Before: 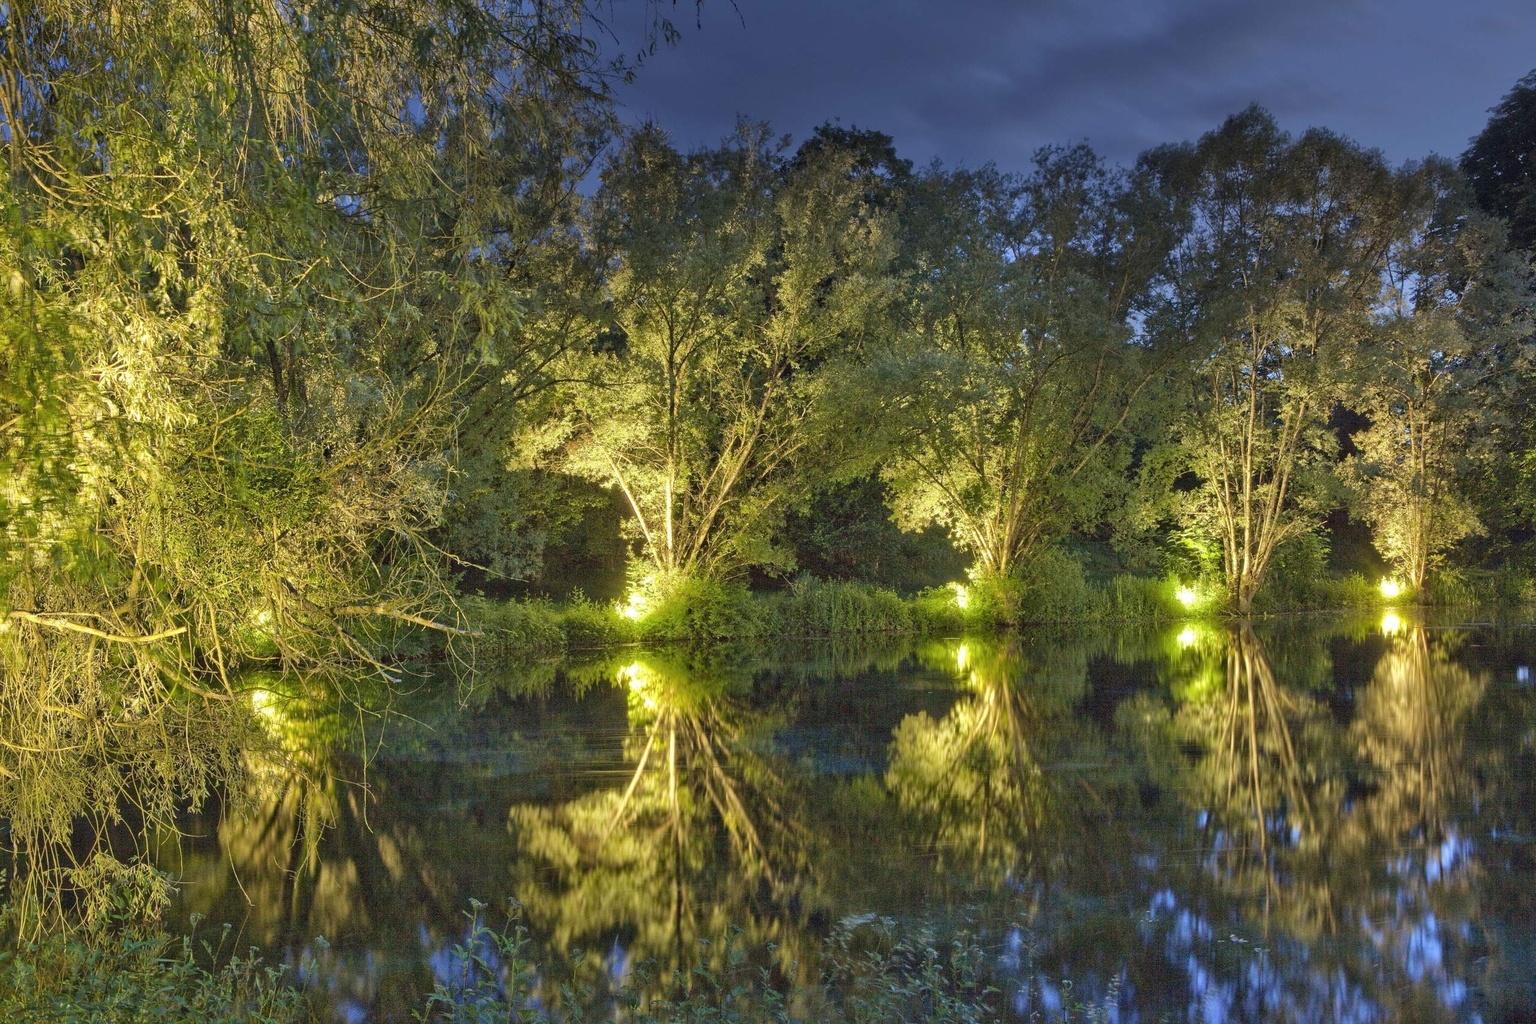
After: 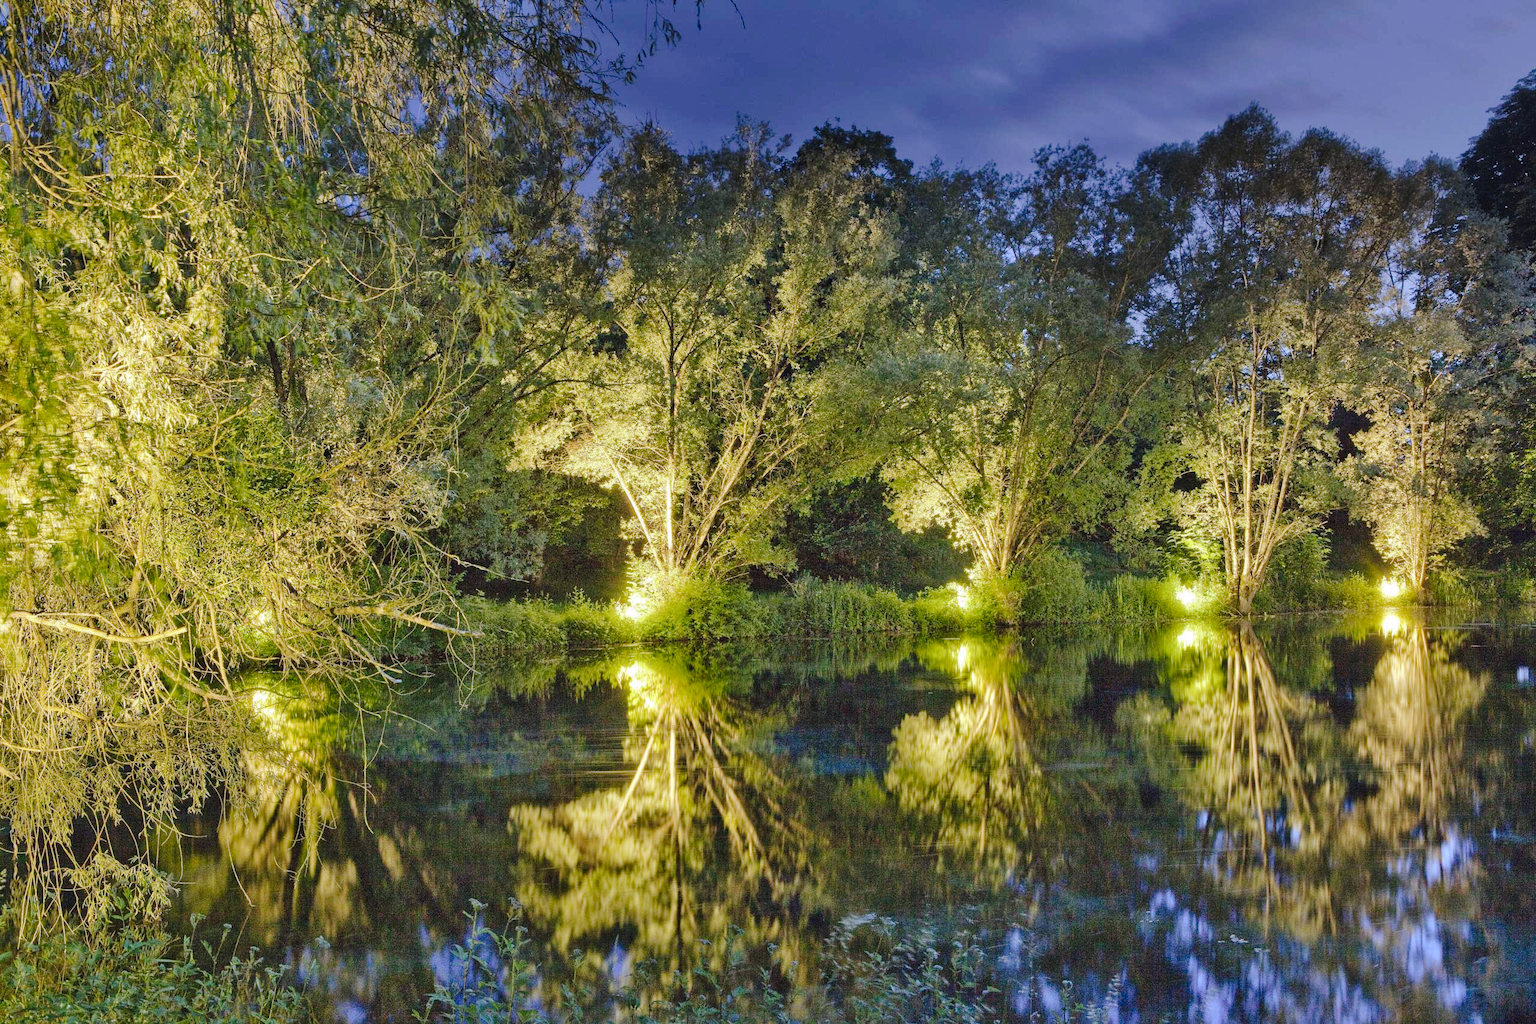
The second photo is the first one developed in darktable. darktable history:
white balance: red 1.004, blue 1.096
tone curve: curves: ch0 [(0, 0) (0.003, 0.026) (0.011, 0.03) (0.025, 0.038) (0.044, 0.046) (0.069, 0.055) (0.1, 0.075) (0.136, 0.114) (0.177, 0.158) (0.224, 0.215) (0.277, 0.296) (0.335, 0.386) (0.399, 0.479) (0.468, 0.568) (0.543, 0.637) (0.623, 0.707) (0.709, 0.773) (0.801, 0.834) (0.898, 0.896) (1, 1)], preserve colors none
